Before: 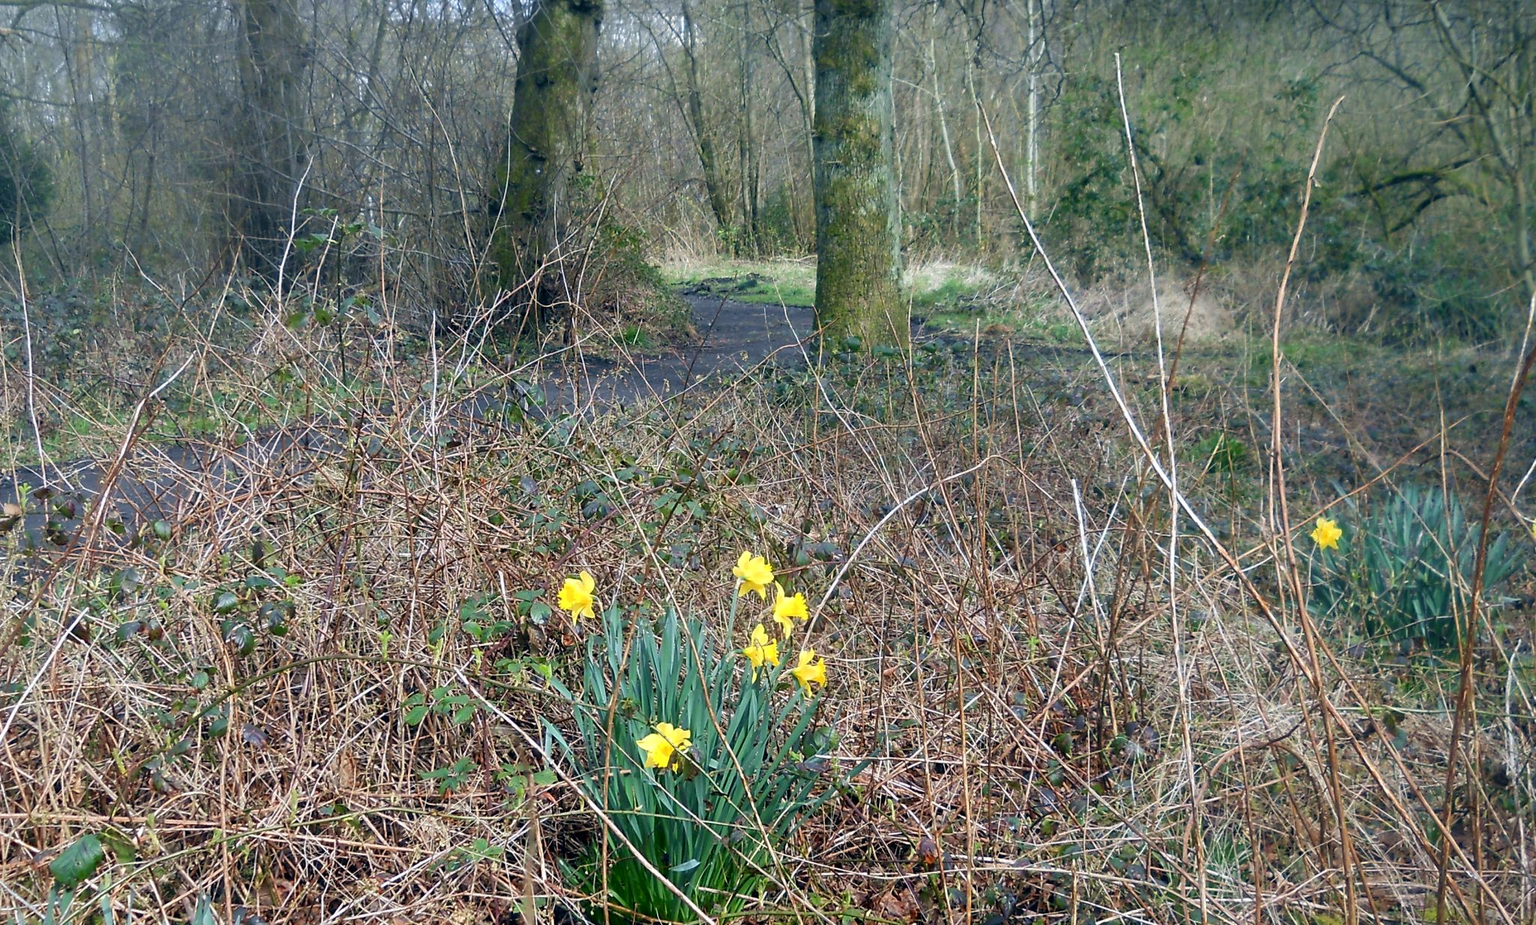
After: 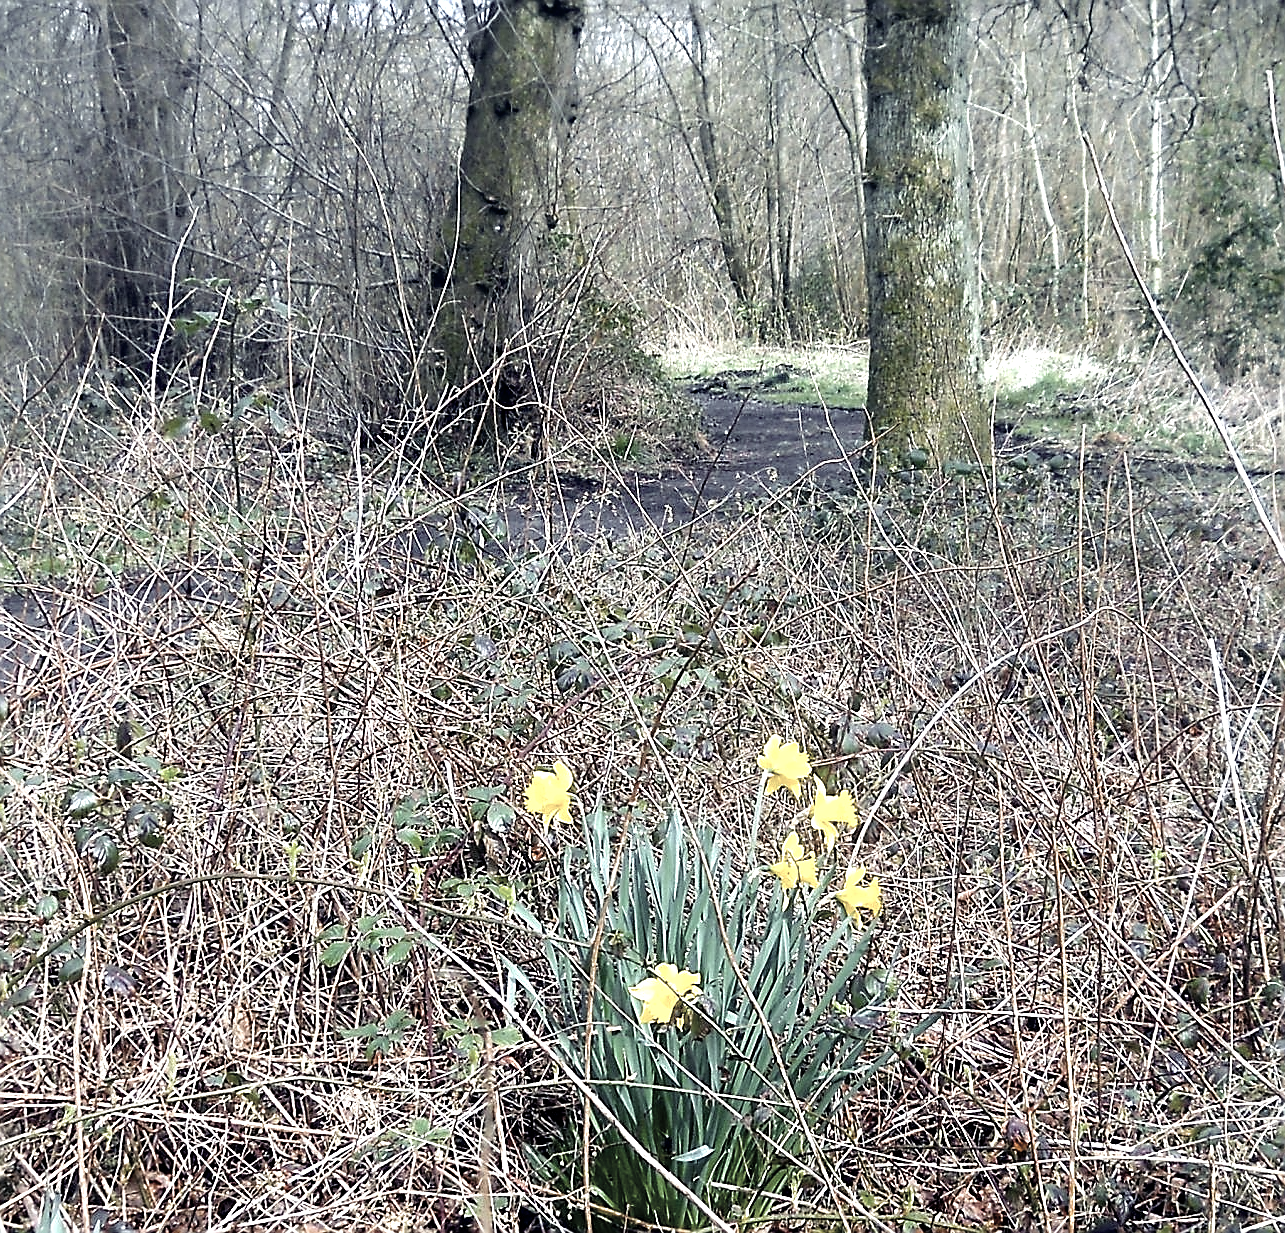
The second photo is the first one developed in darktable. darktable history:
sharpen: radius 1.375, amount 1.264, threshold 0.612
color balance rgb: shadows lift › luminance -21.332%, shadows lift › chroma 8.839%, shadows lift › hue 283.9°, perceptual saturation grading › global saturation 36.472%, perceptual brilliance grading › mid-tones 10.522%, perceptual brilliance grading › shadows 14.401%, global vibrance 9.648%, contrast 15.198%, saturation formula JzAzBz (2021)
crop: left 10.786%, right 26.421%
exposure: black level correction 0, exposure 0.691 EV, compensate exposure bias true, compensate highlight preservation false
tone equalizer: on, module defaults
color zones: curves: ch1 [(0, 0.292) (0.001, 0.292) (0.2, 0.264) (0.4, 0.248) (0.6, 0.248) (0.8, 0.264) (0.999, 0.292) (1, 0.292)], mix 31.39%
